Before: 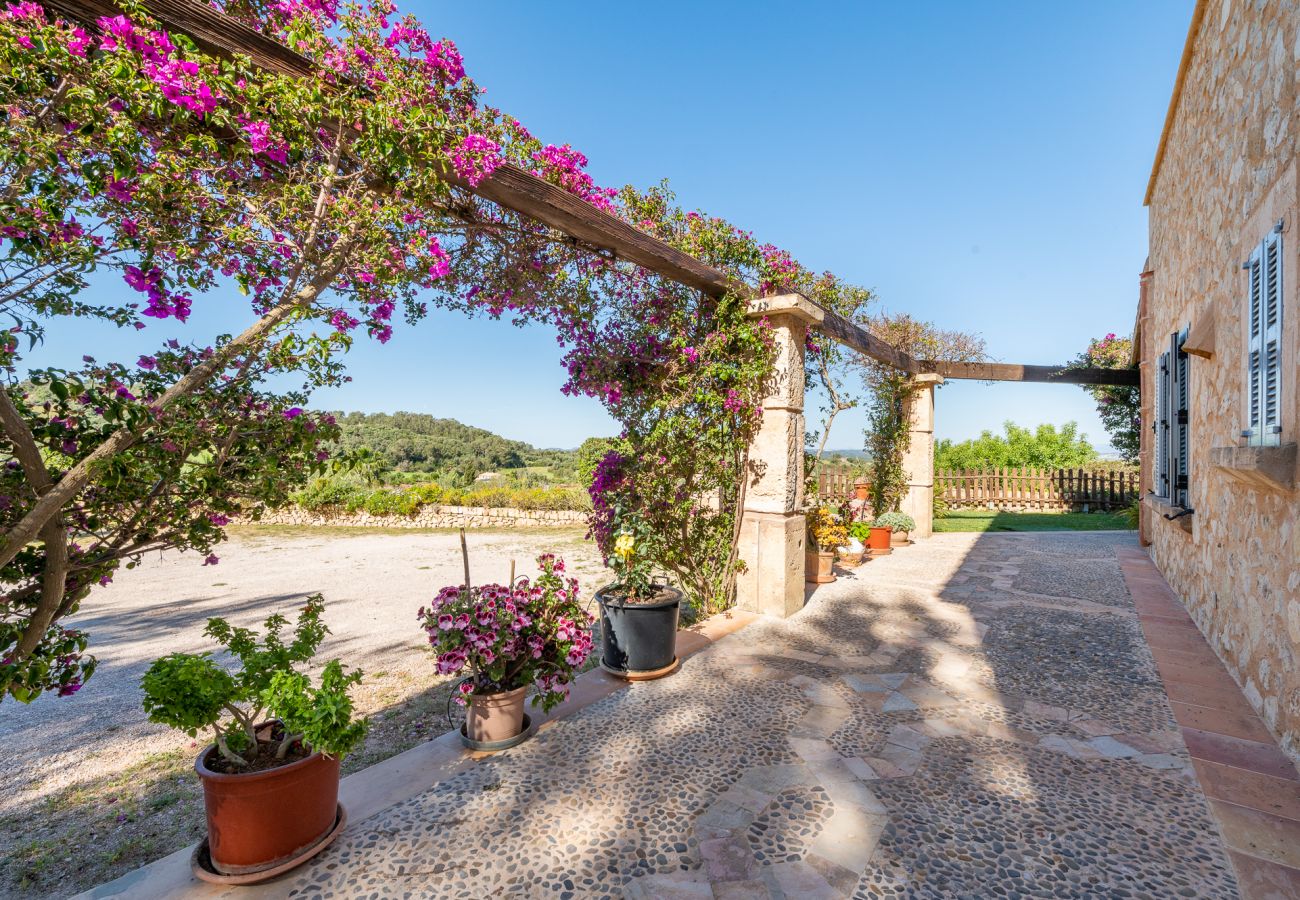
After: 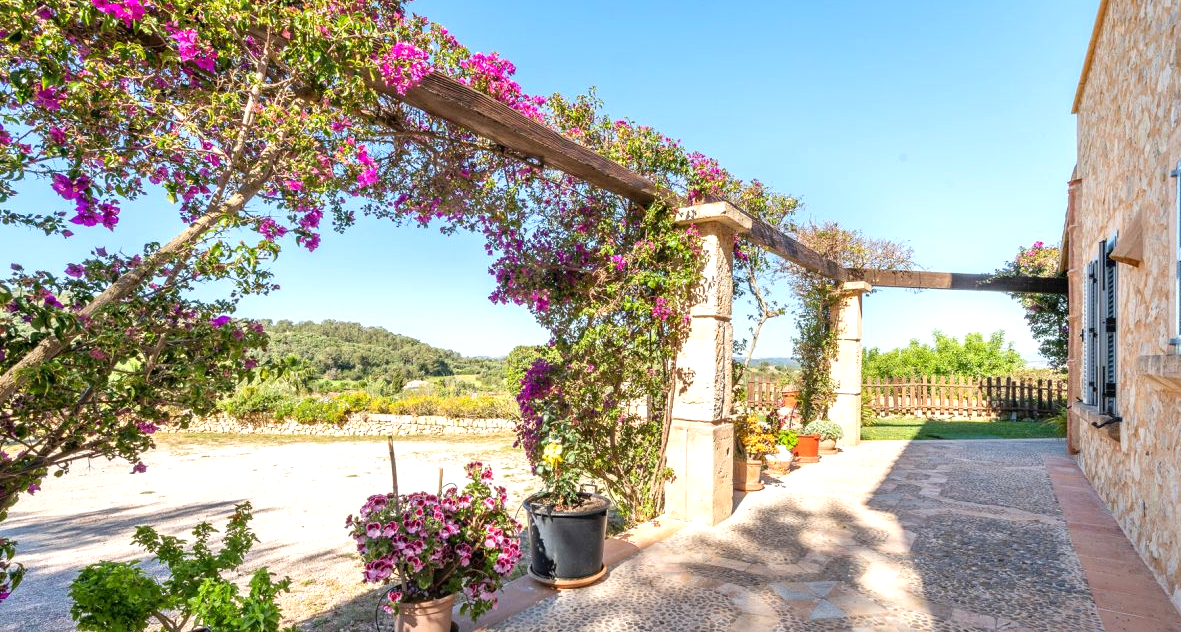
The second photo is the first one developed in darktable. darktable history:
crop: left 5.596%, top 10.314%, right 3.534%, bottom 19.395%
exposure: black level correction 0, exposure 0.5 EV, compensate exposure bias true, compensate highlight preservation false
